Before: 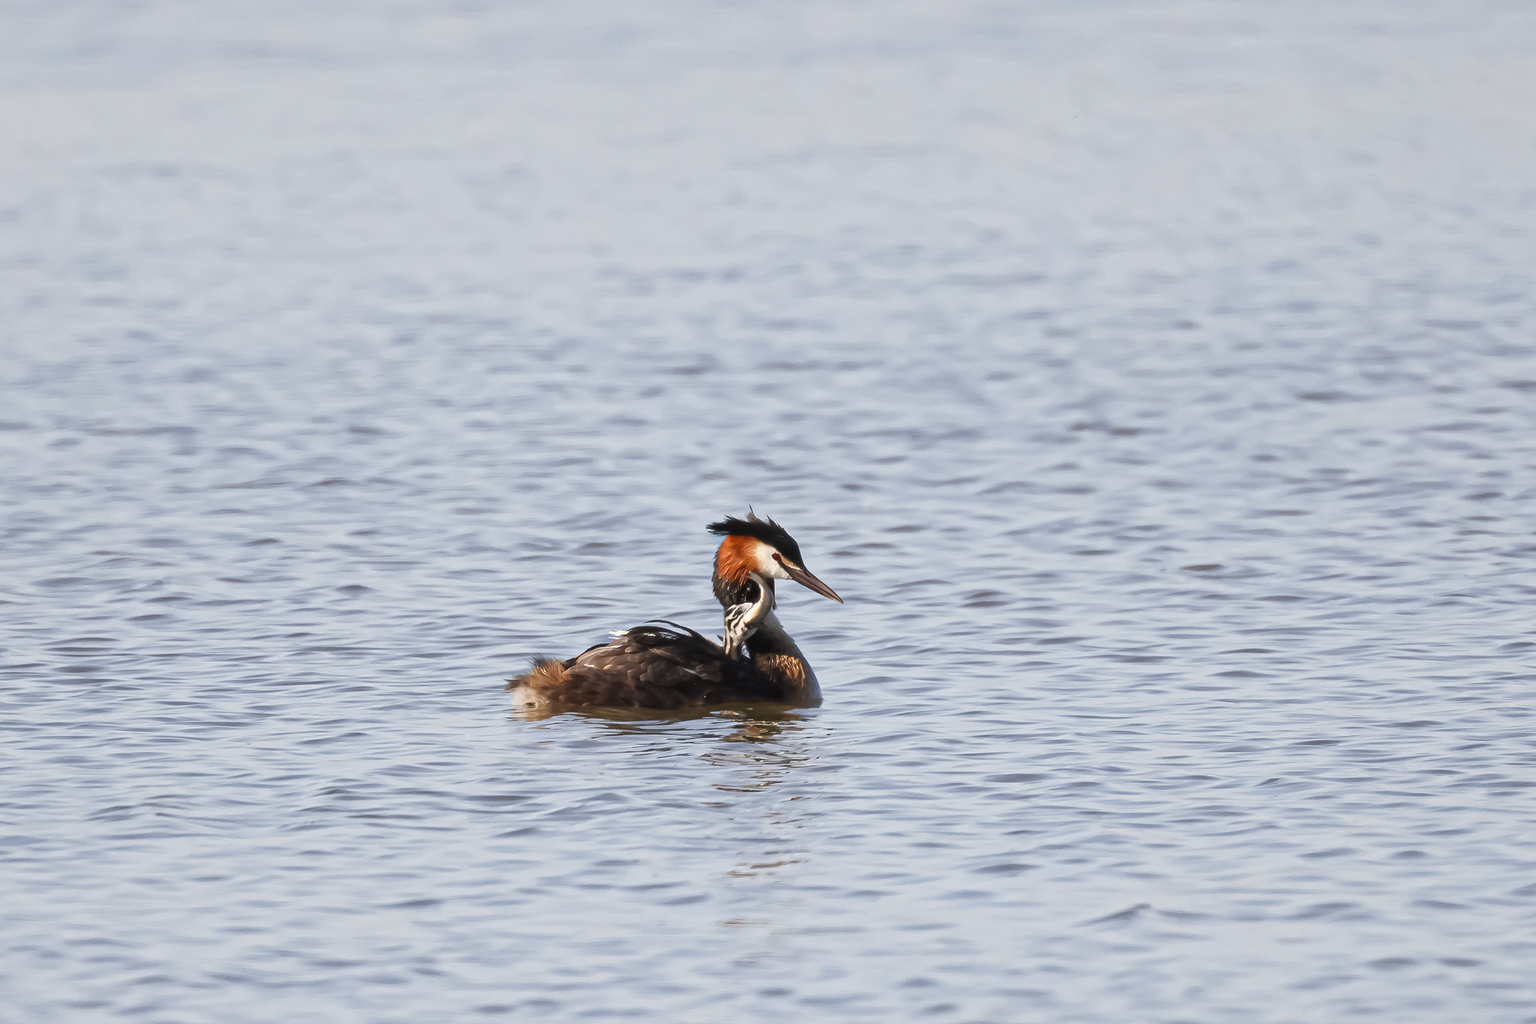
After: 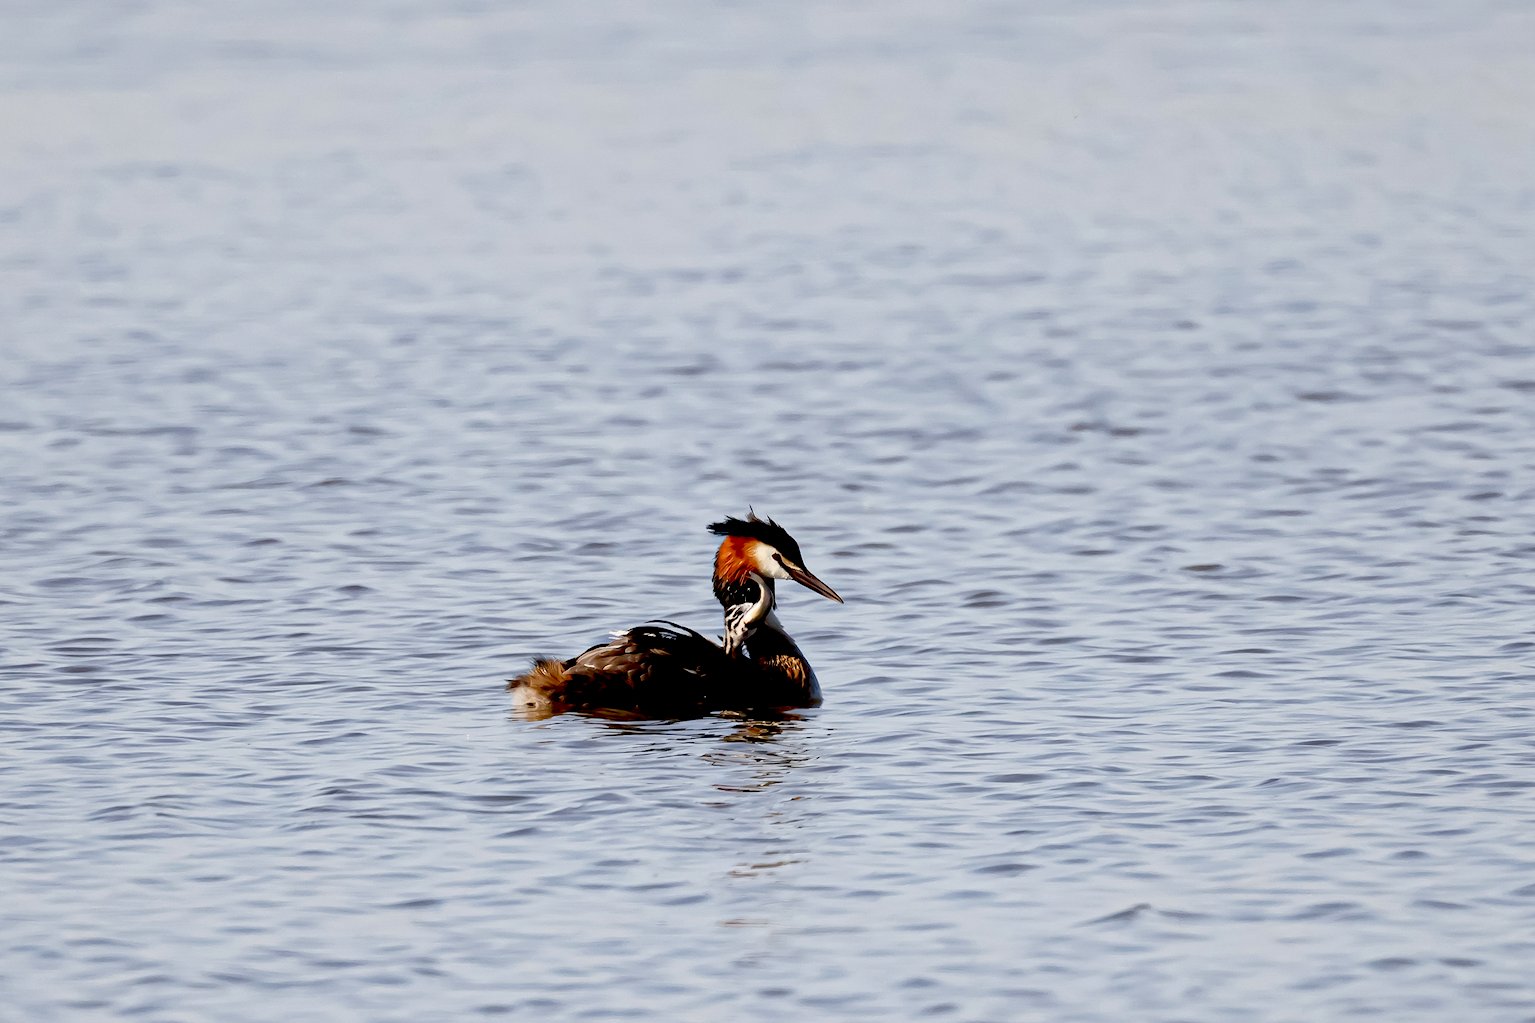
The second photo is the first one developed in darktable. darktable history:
exposure: black level correction 0.058, compensate highlight preservation false
